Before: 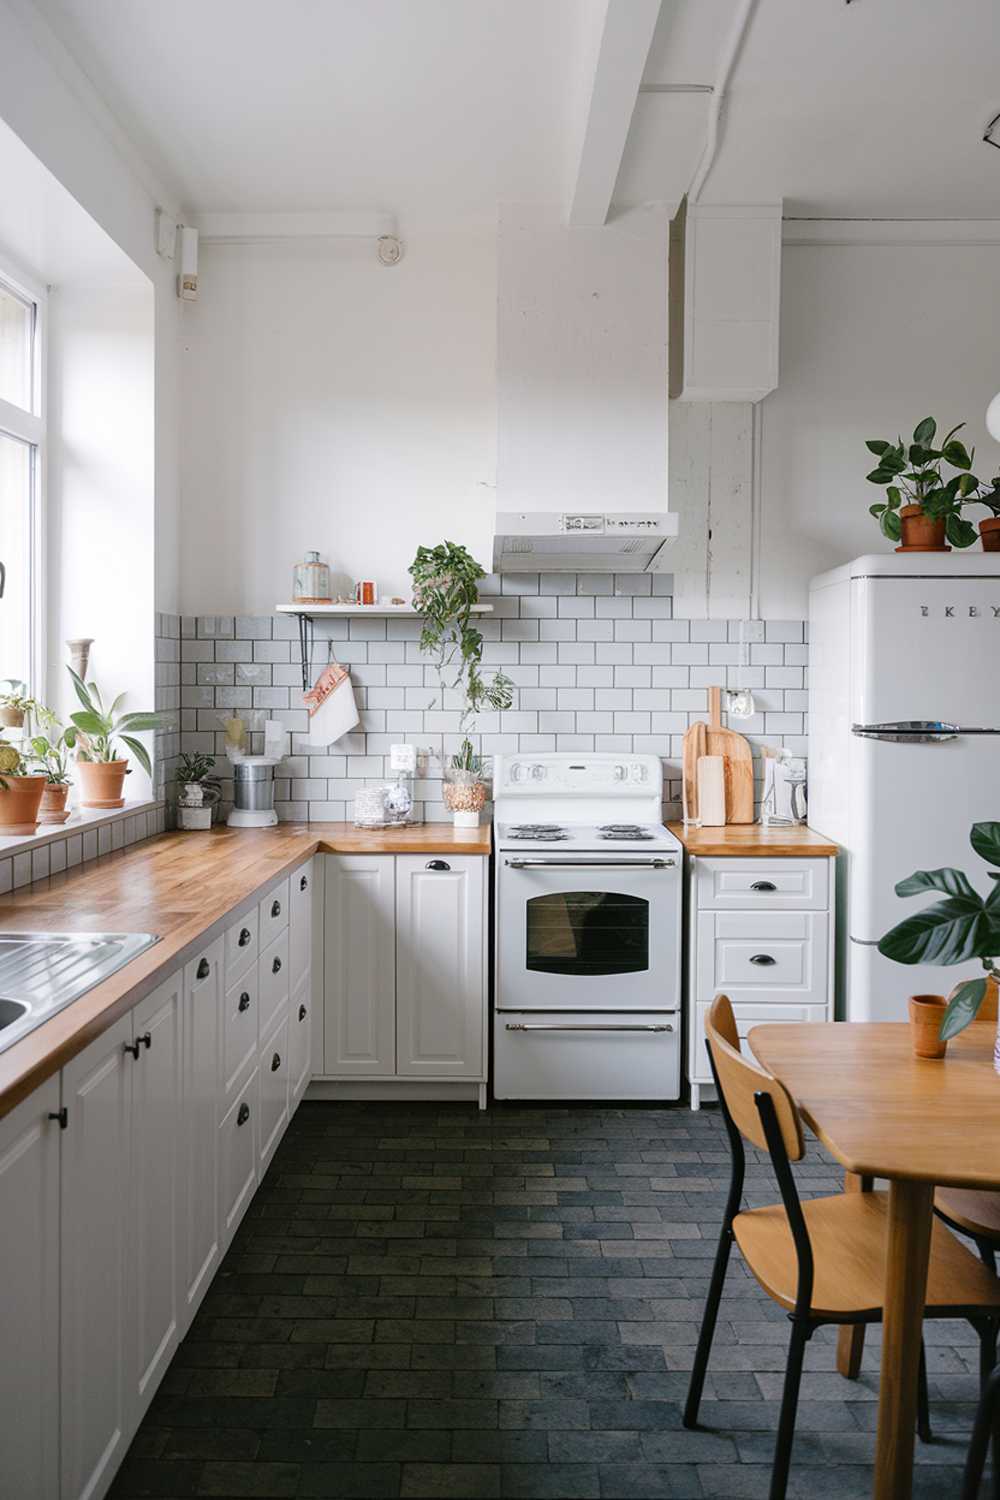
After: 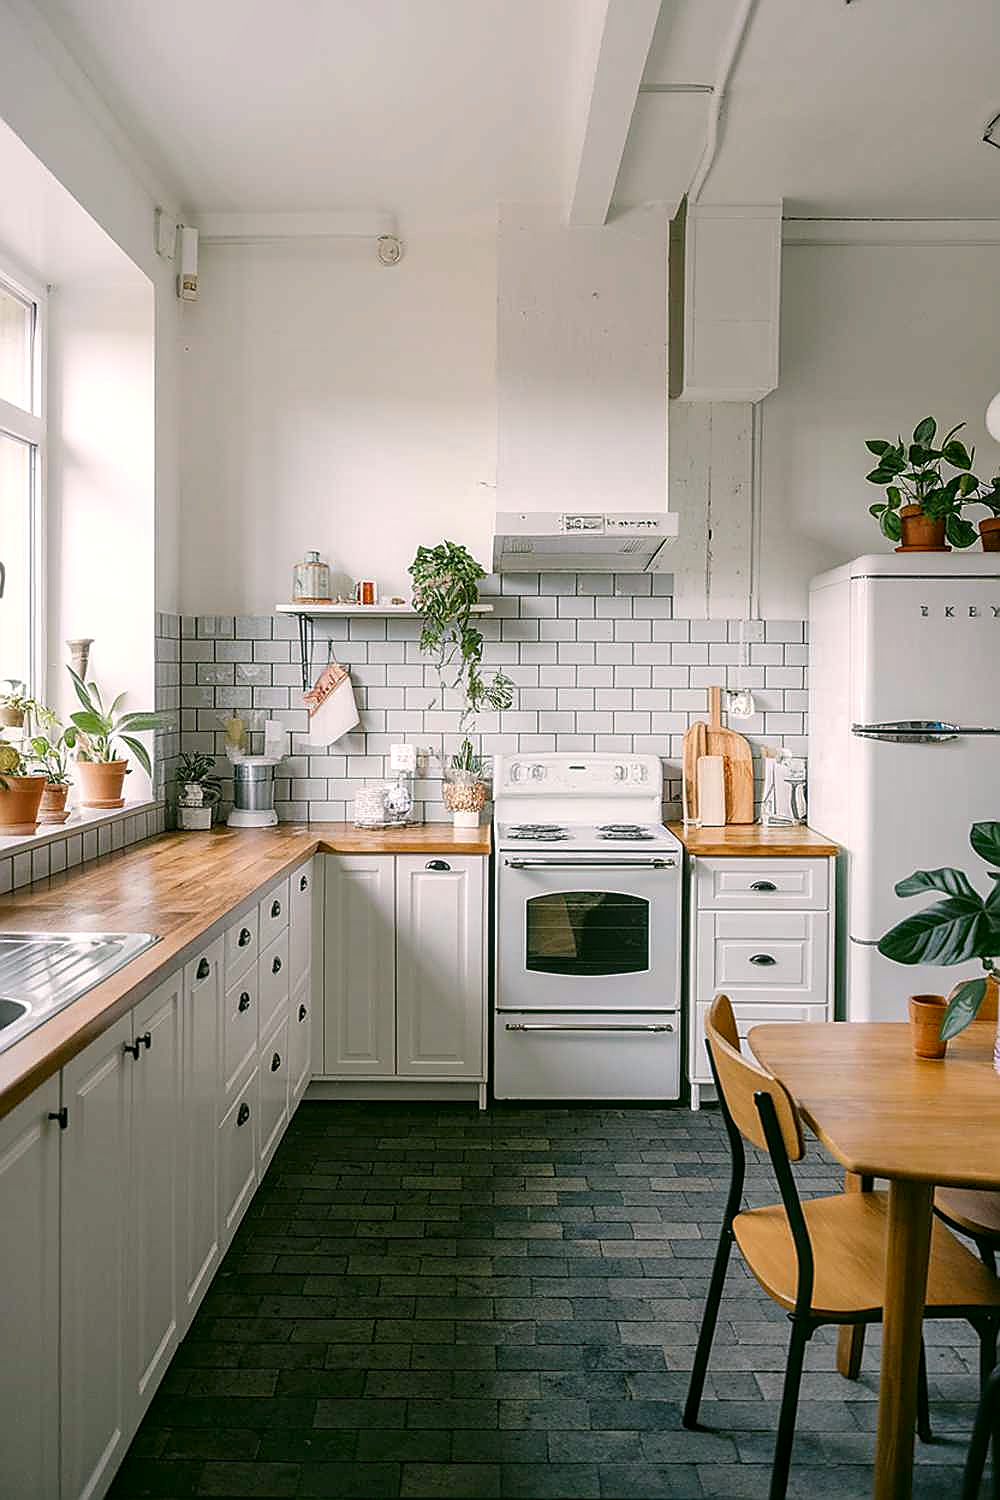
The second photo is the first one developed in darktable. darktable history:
local contrast: on, module defaults
color correction: highlights a* 4.65, highlights b* 4.97, shadows a* -7.71, shadows b* 4.56
sharpen: radius 1.372, amount 1.256, threshold 0.631
contrast brightness saturation: saturation 0.124
